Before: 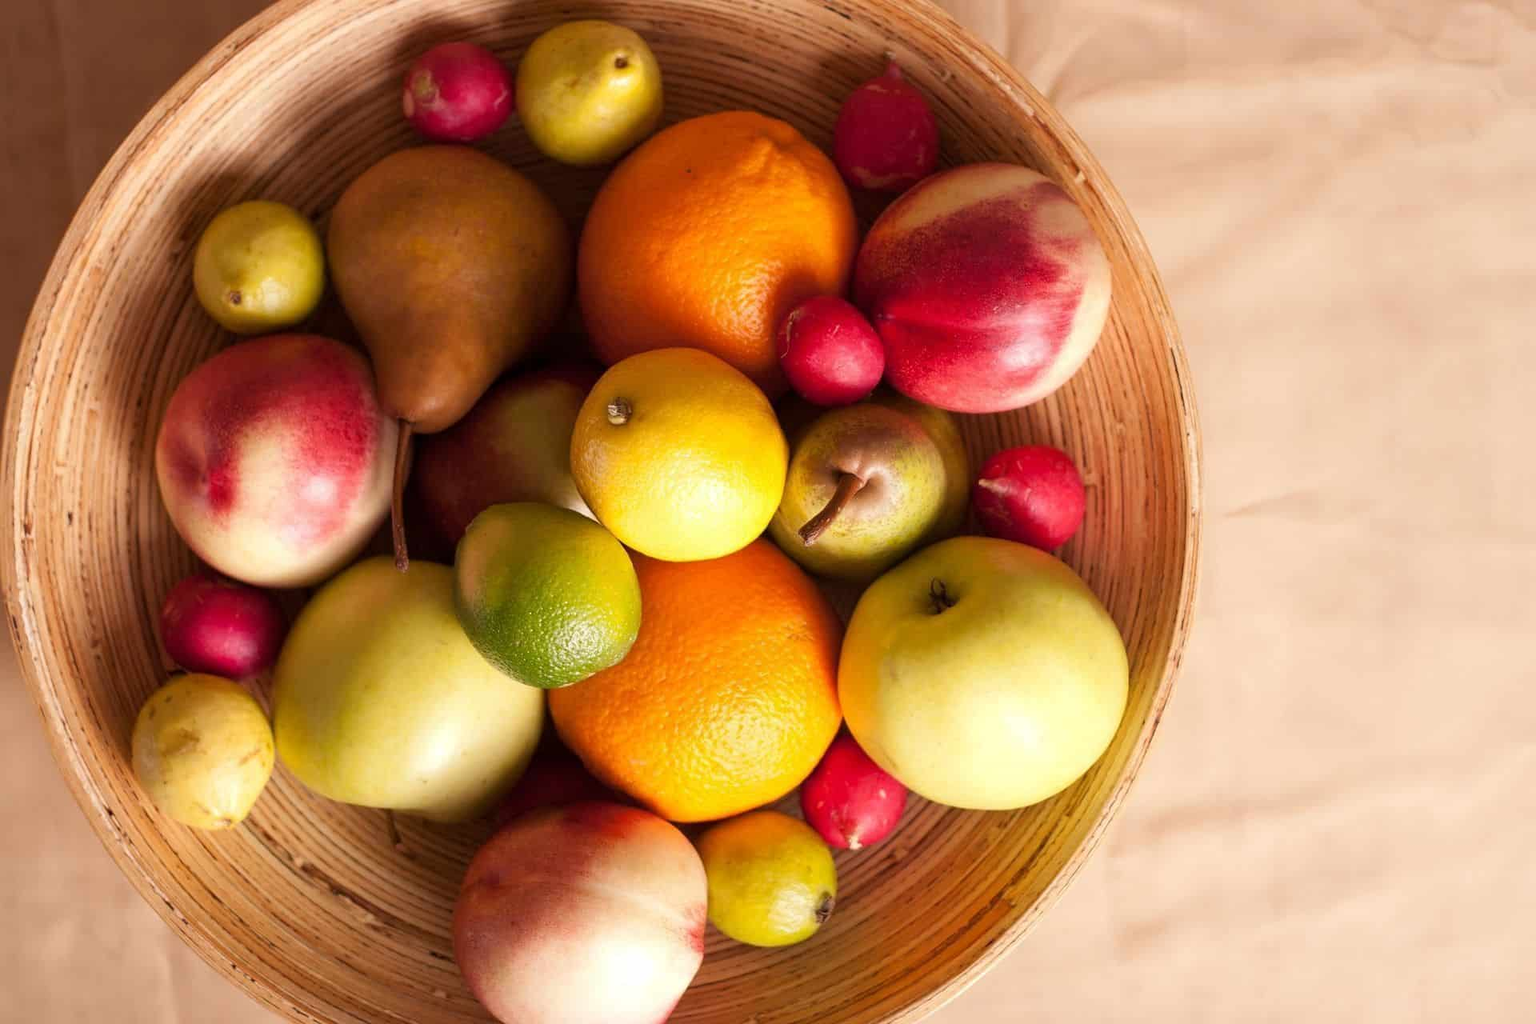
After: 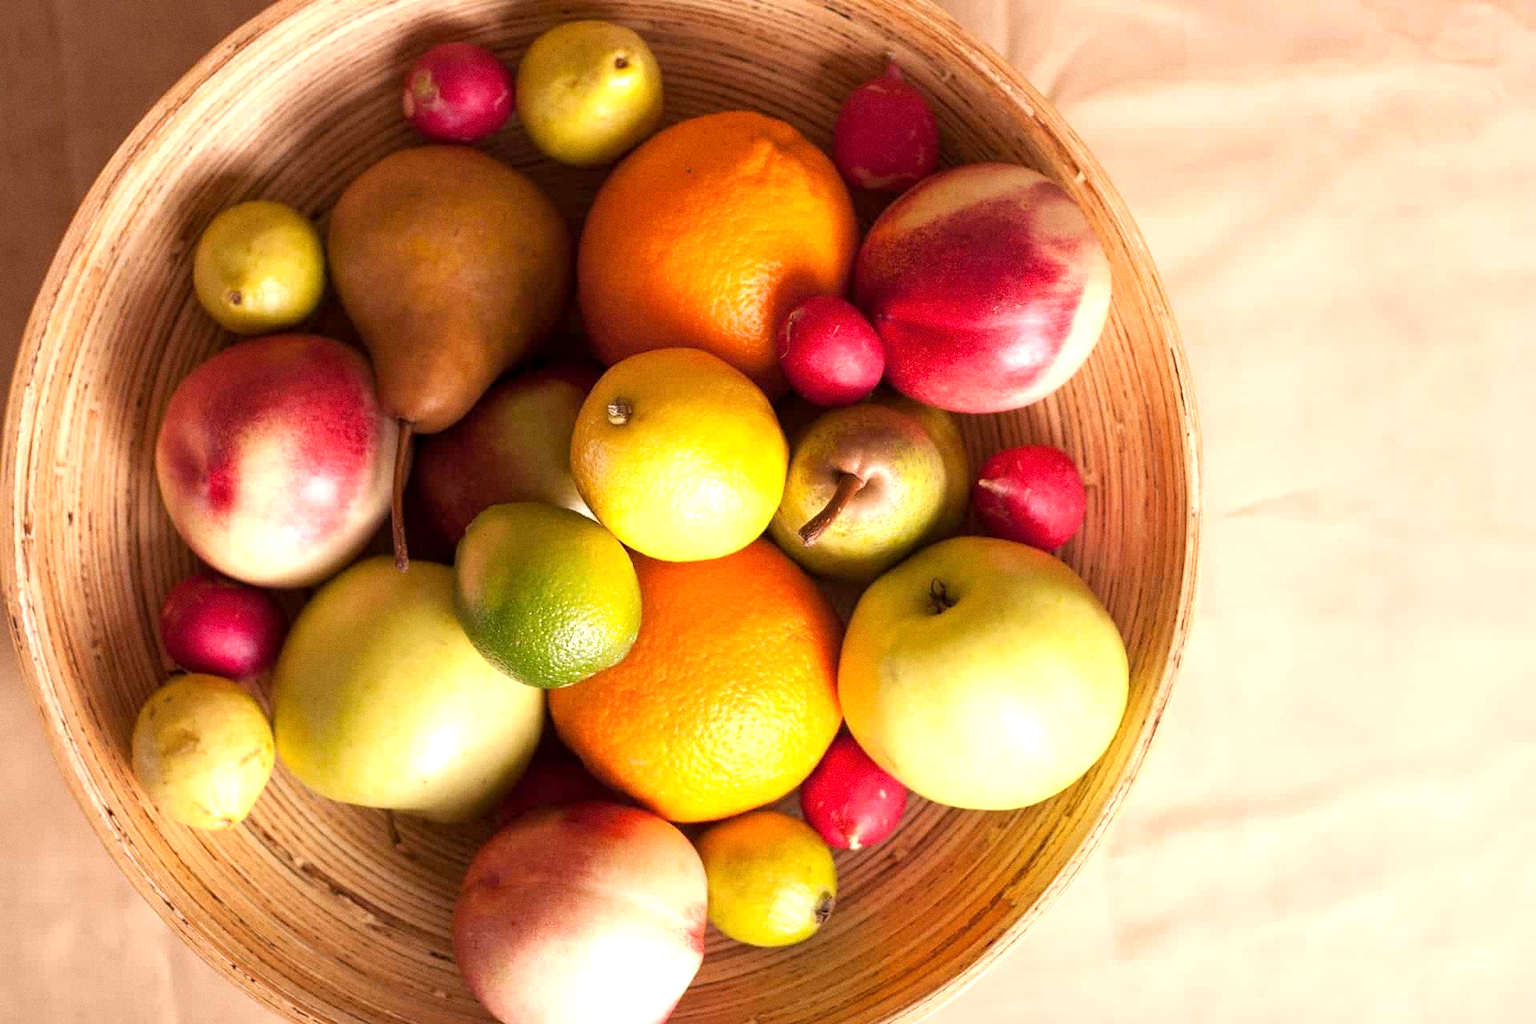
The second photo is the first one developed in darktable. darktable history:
grain: coarseness 0.09 ISO
exposure: black level correction 0.001, exposure 0.5 EV, compensate exposure bias true, compensate highlight preservation false
